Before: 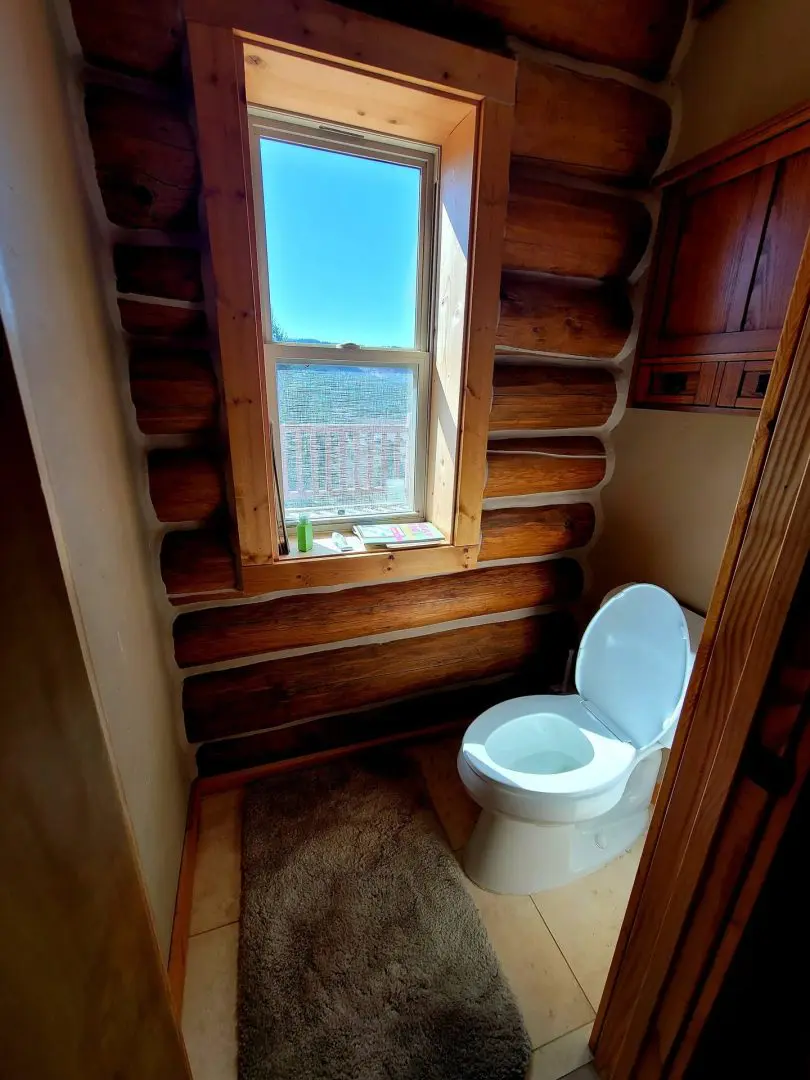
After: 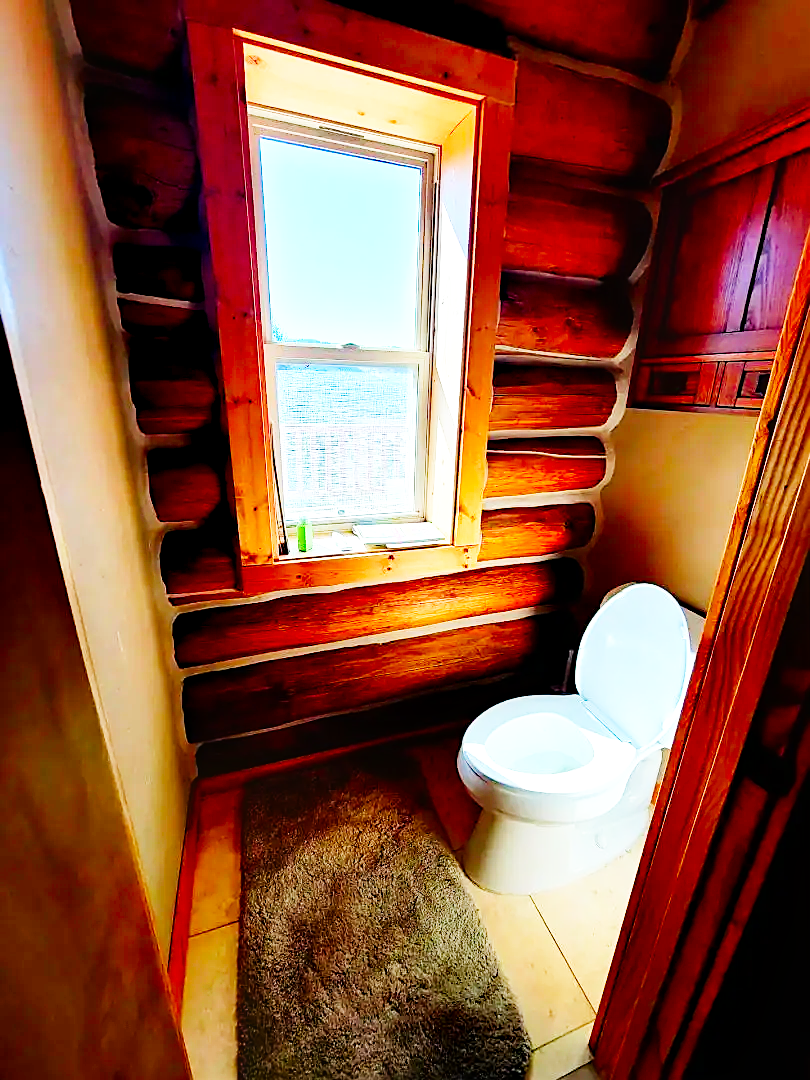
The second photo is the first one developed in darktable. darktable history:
sharpen: amount 0.494
color correction: highlights b* 0.036, saturation 1.37
base curve: curves: ch0 [(0, 0) (0.007, 0.004) (0.027, 0.03) (0.046, 0.07) (0.207, 0.54) (0.442, 0.872) (0.673, 0.972) (1, 1)], fusion 1, preserve colors none
